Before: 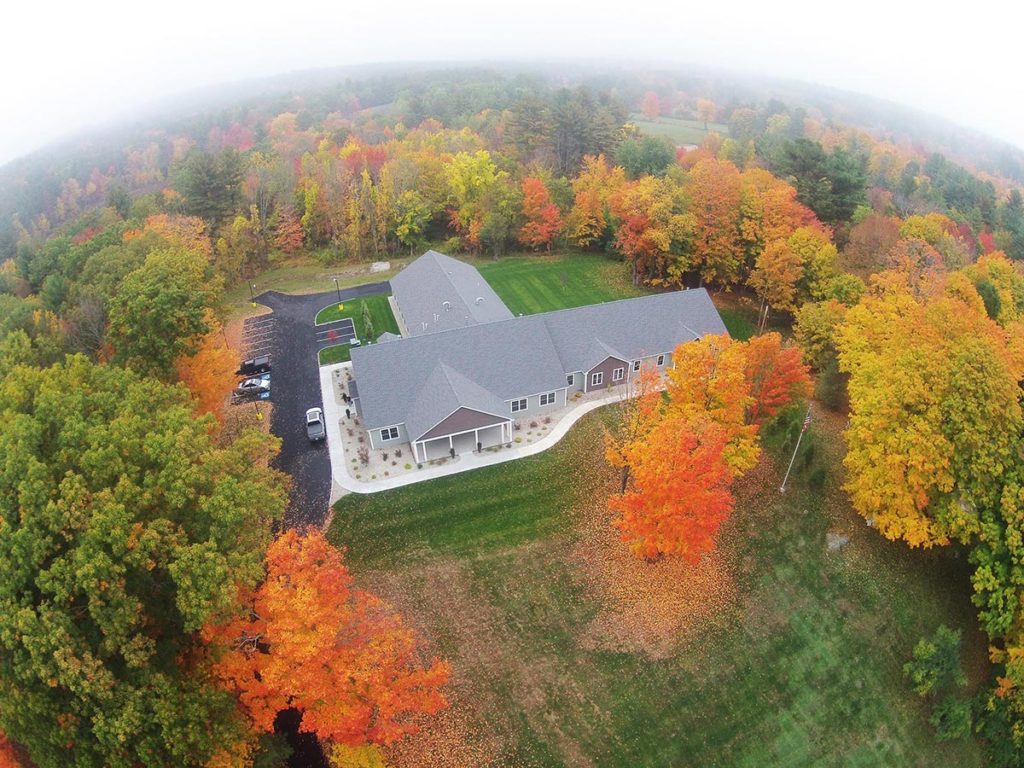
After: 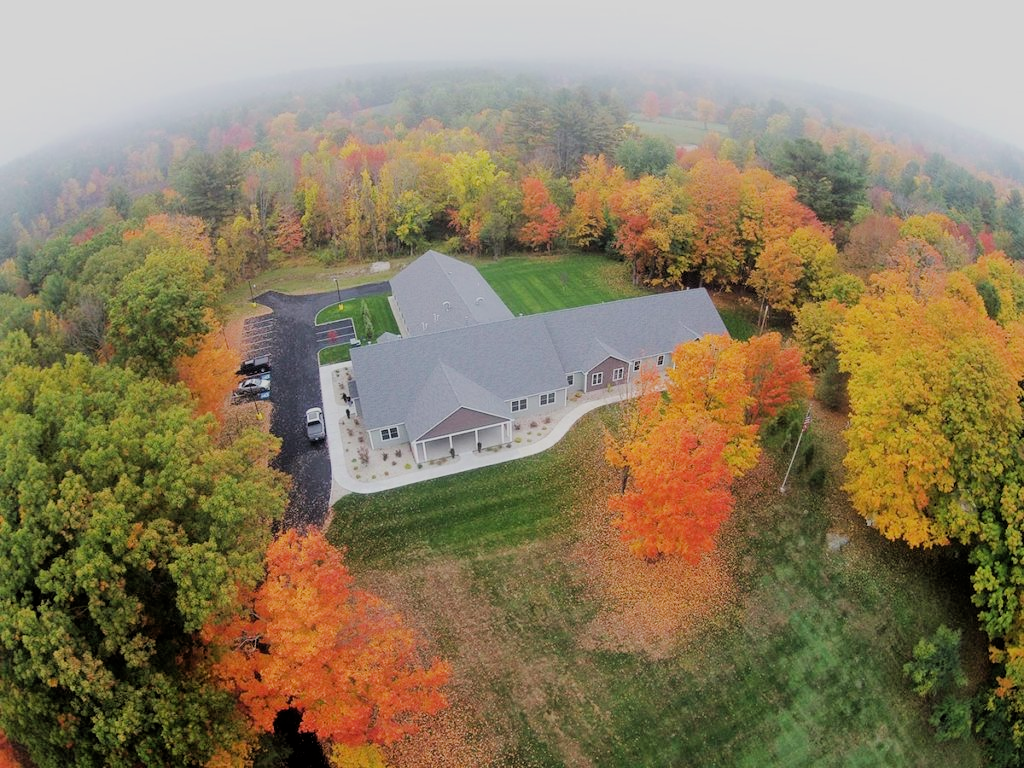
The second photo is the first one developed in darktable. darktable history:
filmic rgb: black relative exposure -4.39 EV, white relative exposure 4.56 EV, hardness 2.4, contrast 1.058
